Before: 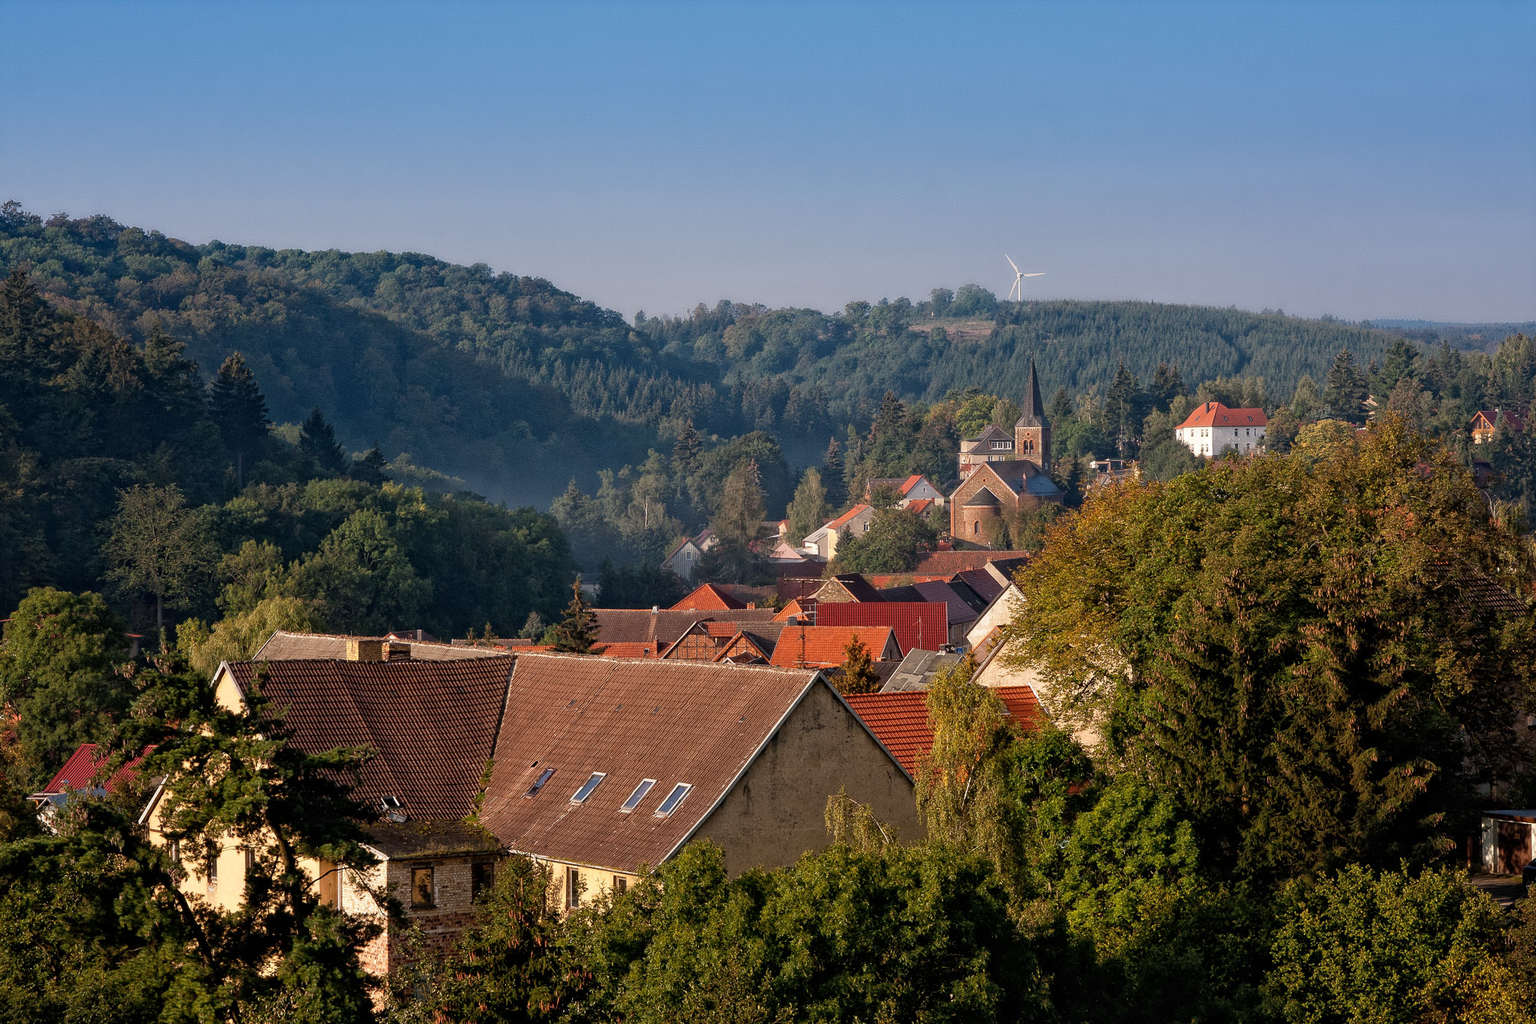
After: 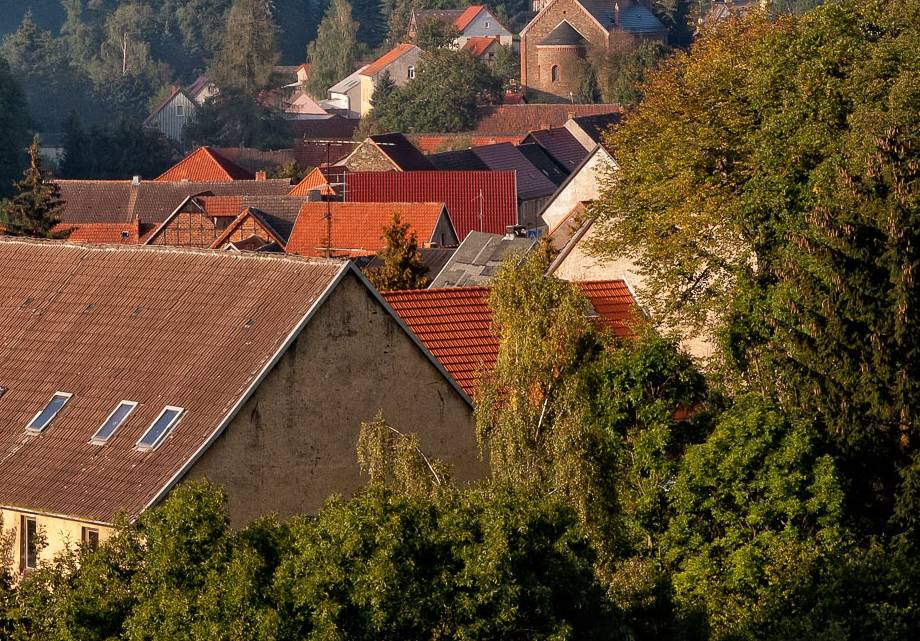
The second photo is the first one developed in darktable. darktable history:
crop: left 35.892%, top 46.056%, right 18.071%, bottom 5.845%
